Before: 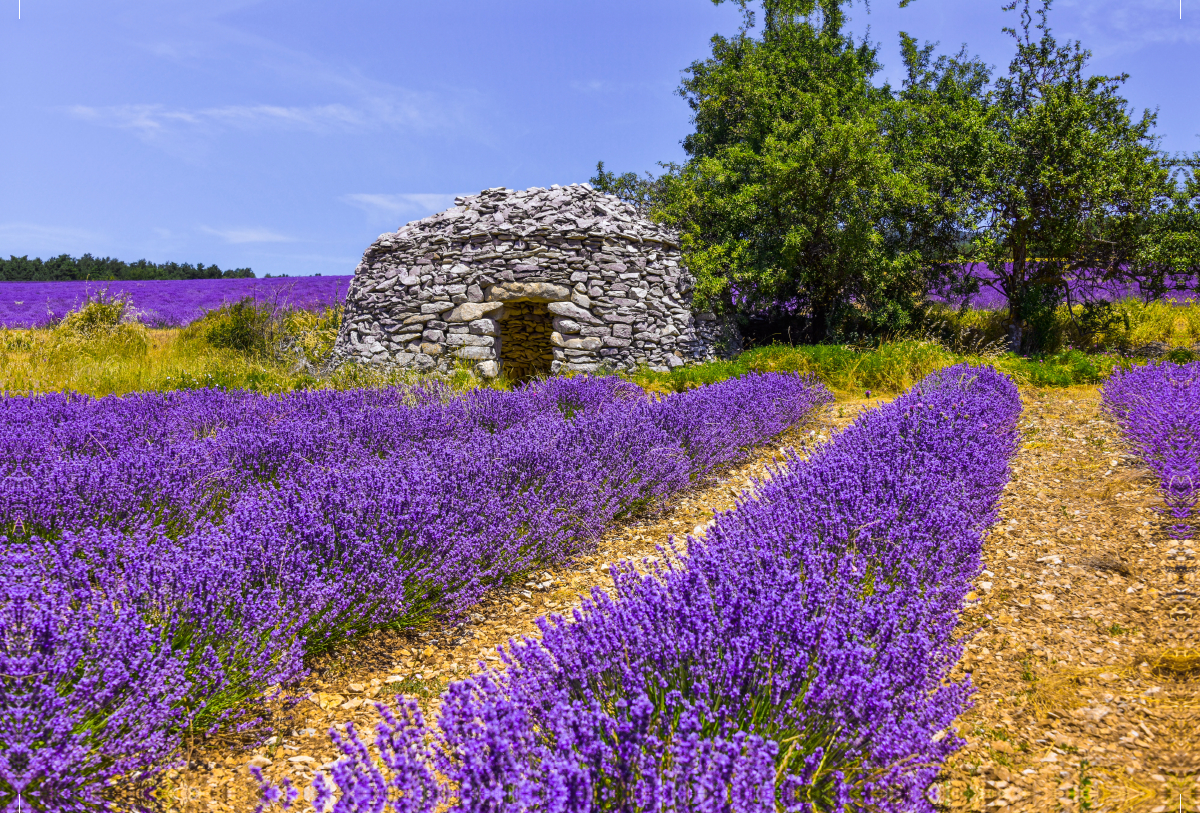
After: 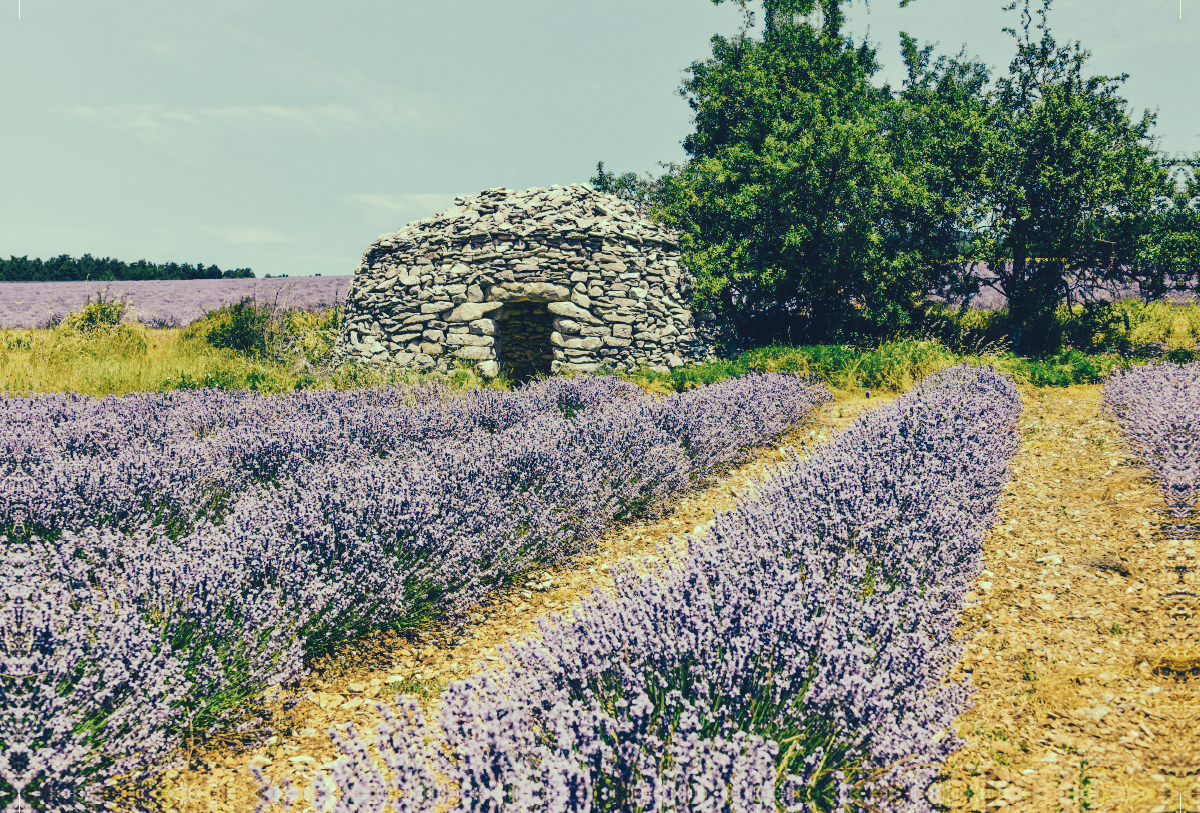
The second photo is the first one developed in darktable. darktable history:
tone curve: curves: ch0 [(0, 0) (0.003, 0.079) (0.011, 0.083) (0.025, 0.088) (0.044, 0.095) (0.069, 0.106) (0.1, 0.115) (0.136, 0.127) (0.177, 0.152) (0.224, 0.198) (0.277, 0.263) (0.335, 0.371) (0.399, 0.483) (0.468, 0.582) (0.543, 0.664) (0.623, 0.726) (0.709, 0.793) (0.801, 0.842) (0.898, 0.896) (1, 1)], preserve colors none
color look up table: target L [91.98, 87.53, 80.66, 65.31, 59.68, 65.1, 65.26, 52.06, 44.23, 35.15, 32.5, 24.47, 201.58, 83.51, 82.71, 80.35, 62.22, 60.04, 59.99, 56.58, 61.21, 52.06, 38.32, 34.11, 36.54, 26.32, 13.44, 1.6, 94.07, 88.67, 77.7, 74.31, 87.91, 86.79, 65.58, 53.97, 66.67, 51.54, 76.46, 46.12, 49.63, 33.08, 32.77, 9.786, 86, 59.29, 48.52, 46.59, 9.056], target a [-29.39, -40.97, -60.11, -43.66, -54.17, -21.99, -10.63, -20.63, -32.76, -16.78, -18.27, -15.08, 0, -3.819, -7.876, 8.176, 21.28, 42.63, 6.086, 1.729, 45, 33.09, 2.558, 12.53, 32.65, 20.04, -11.79, -1.082, -10.68, -2.169, -4.491, -14.48, -2.235, 0.229, 1.304, -3.536, 0.928, 42.55, 7.431, 20.11, 15.3, 2.26, 10.74, -2.617, -64.49, -34.13, -28.49, -9.377, -19.47], target b [46.76, 57.9, 43.58, 21.52, 36.91, 41.83, 23.09, 17.92, 23.83, 14.69, 7.883, -3.679, -0.001, 49.34, 63.39, 34.61, 40.62, 44.92, 23.27, 42.4, 28.81, 15.09, 4.885, 17.63, 22.3, -0.248, -9.587, -27.85, 22.48, 18.74, 22.35, 6.63, 16.14, 16.18, 11.86, 12.67, -14.98, 8.664, 0.465, 4.697, 1.871, -22.78, -27.56, -21.69, 12.43, -2.898, 4.315, -1.254, -23.72], num patches 49
